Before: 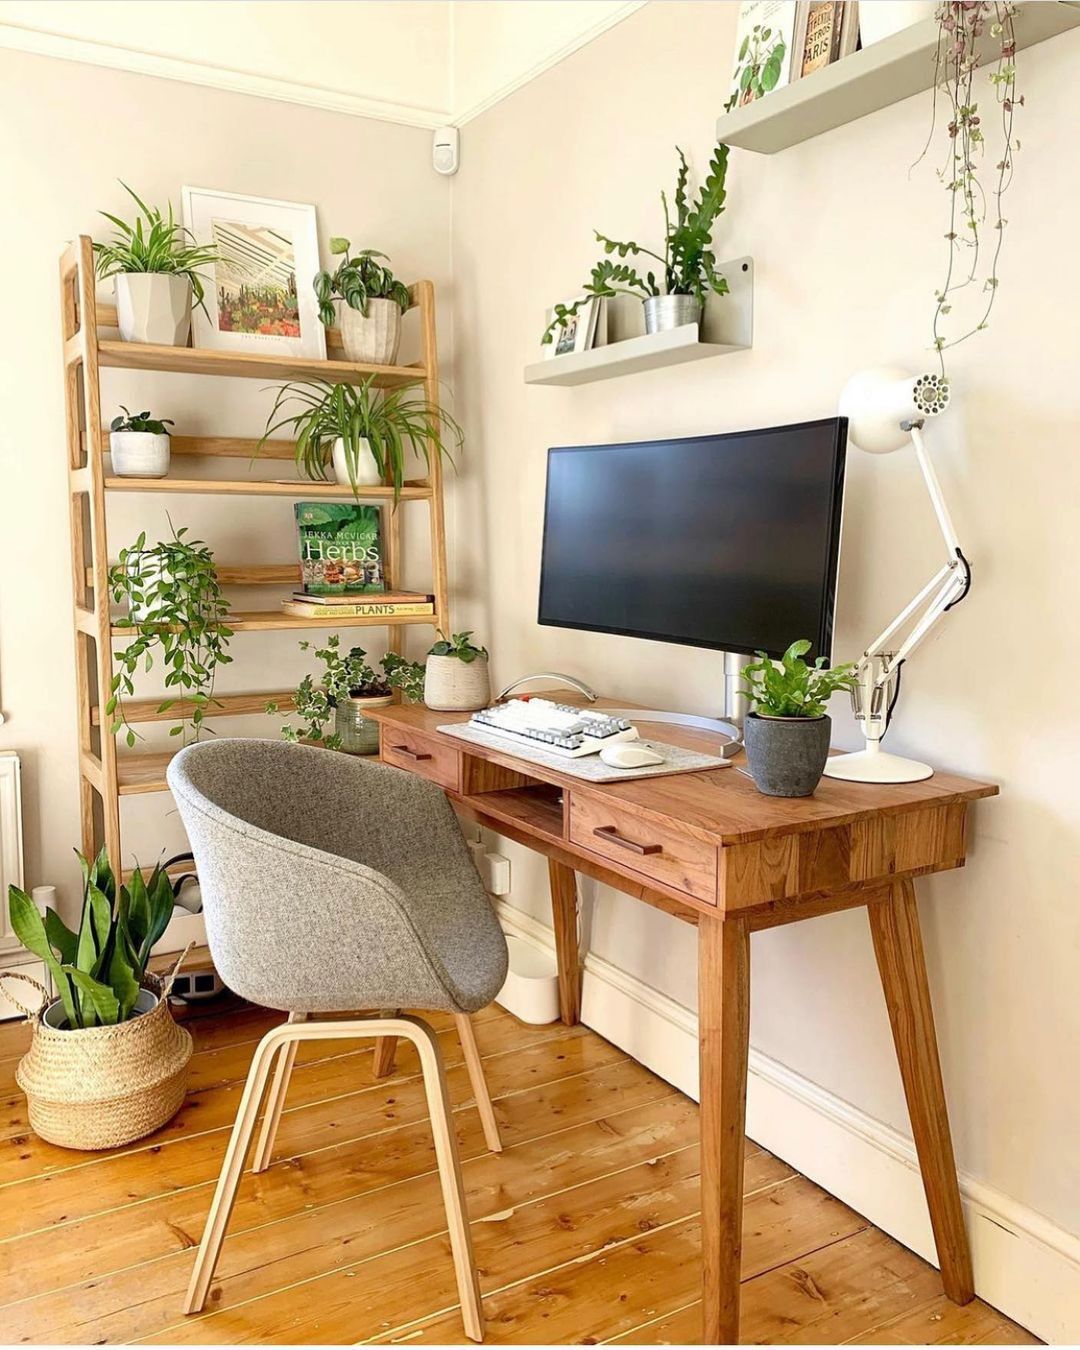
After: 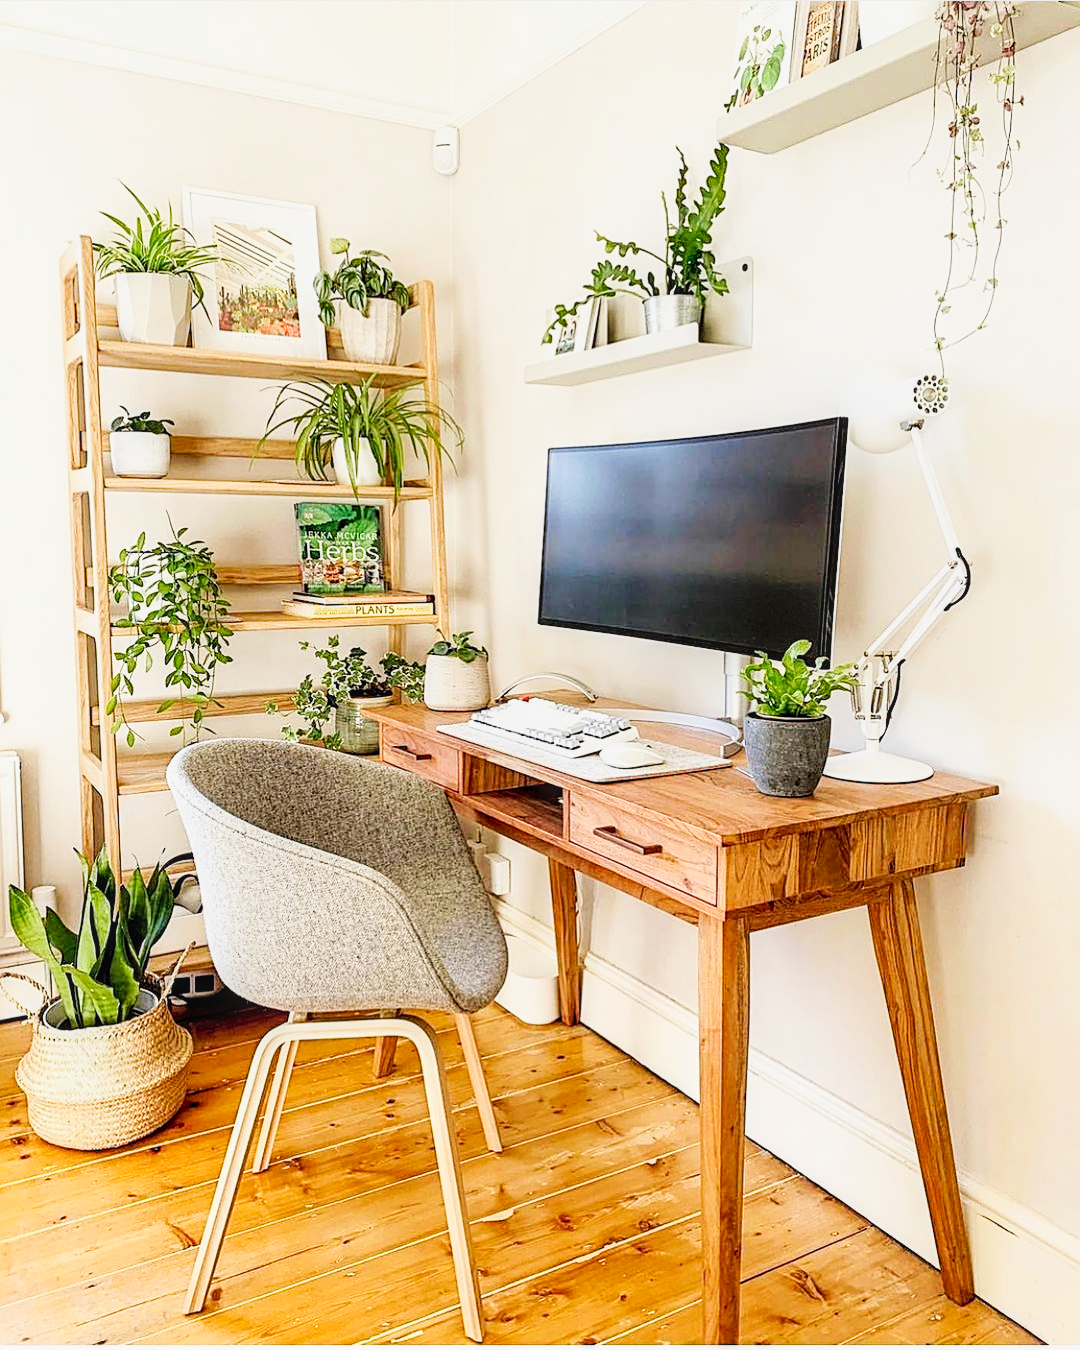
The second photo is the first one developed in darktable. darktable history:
filmic rgb: black relative exposure -7.65 EV, white relative exposure 4.56 EV, hardness 3.61
local contrast: on, module defaults
tone curve: curves: ch0 [(0, 0) (0.093, 0.104) (0.226, 0.291) (0.327, 0.431) (0.471, 0.648) (0.759, 0.926) (1, 1)], preserve colors none
sharpen: amount 0.548
